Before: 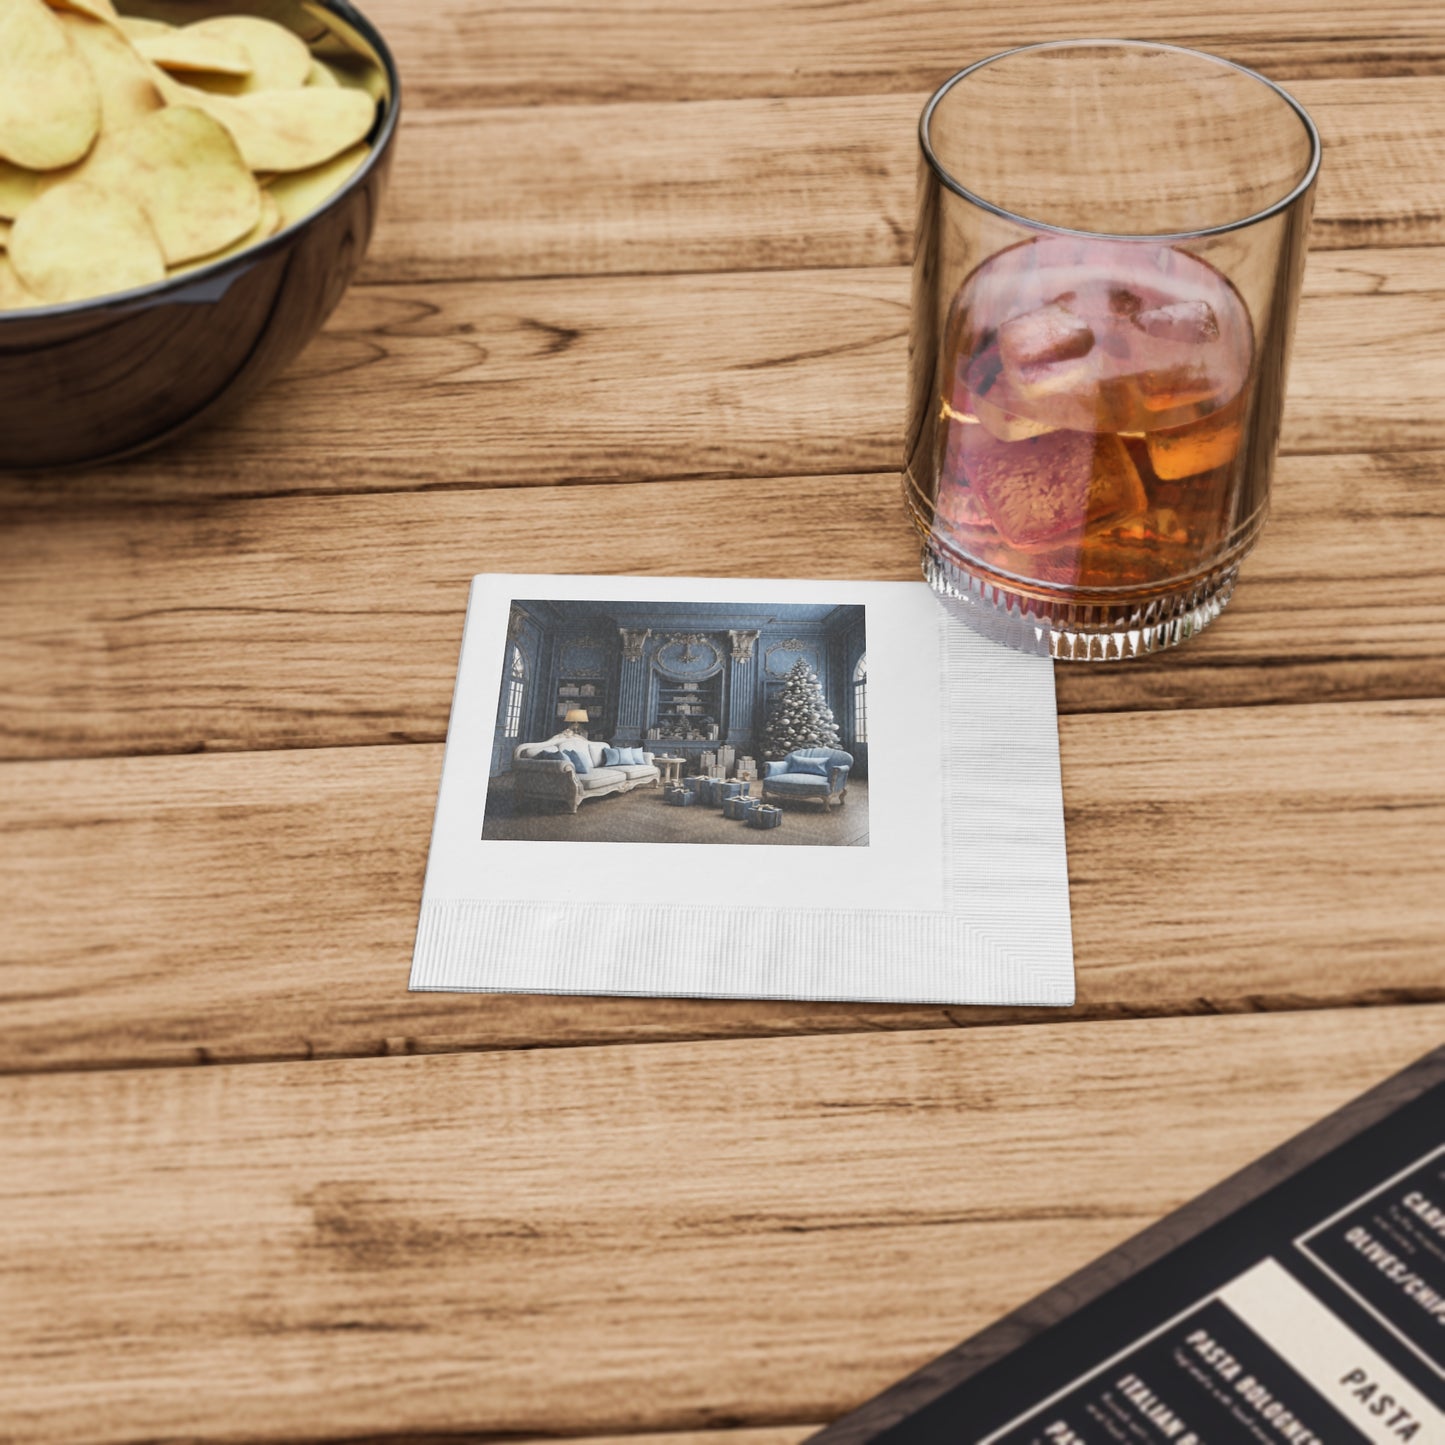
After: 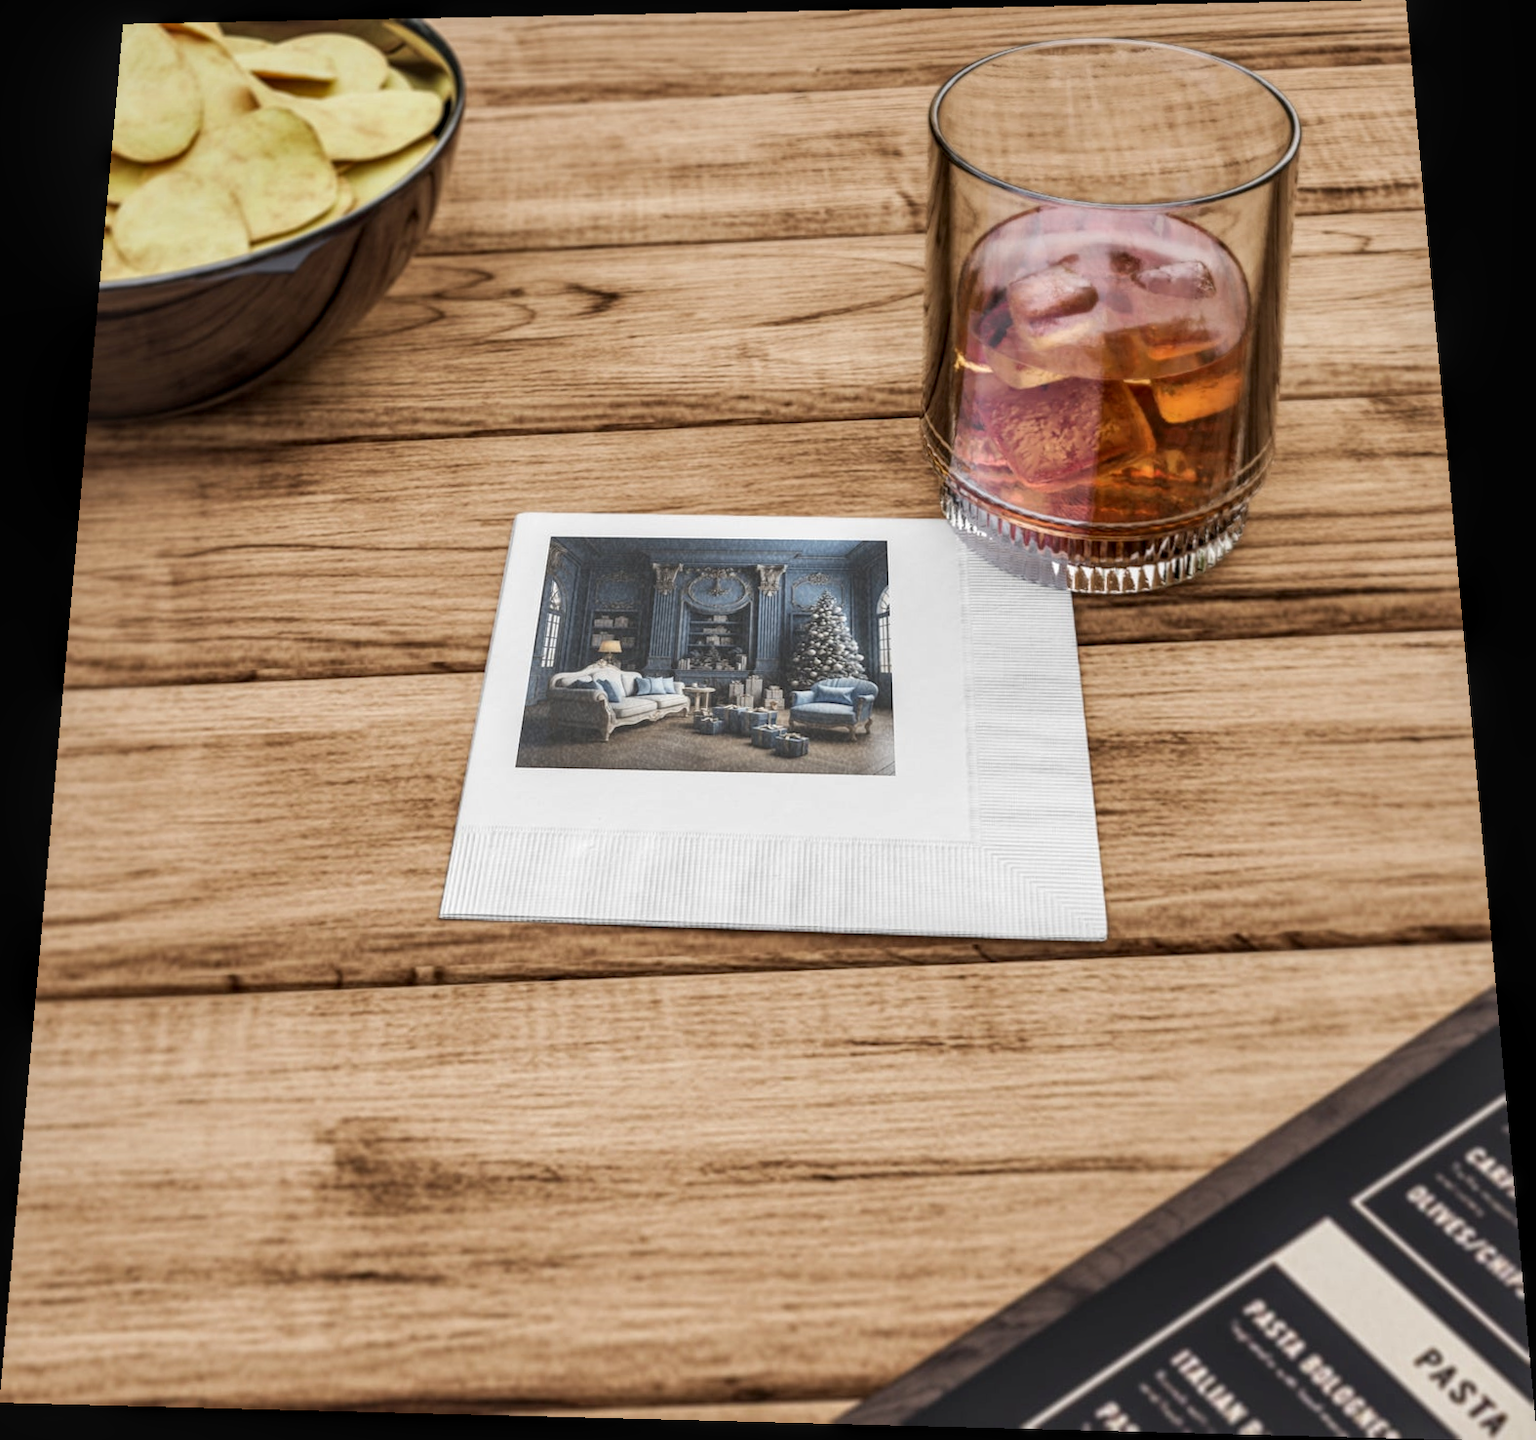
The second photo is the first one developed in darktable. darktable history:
rotate and perspective: rotation 0.128°, lens shift (vertical) -0.181, lens shift (horizontal) -0.044, shear 0.001, automatic cropping off
local contrast: detail 130%
tone equalizer: on, module defaults
